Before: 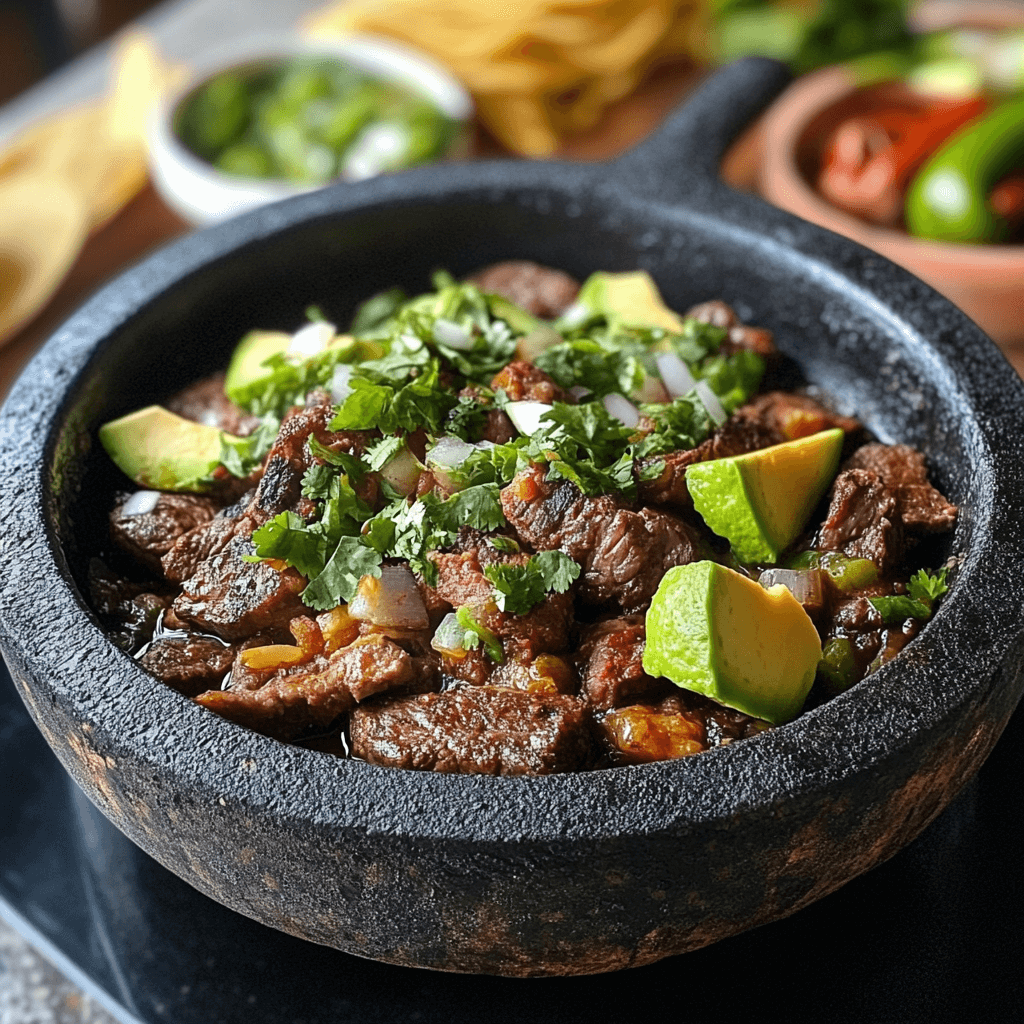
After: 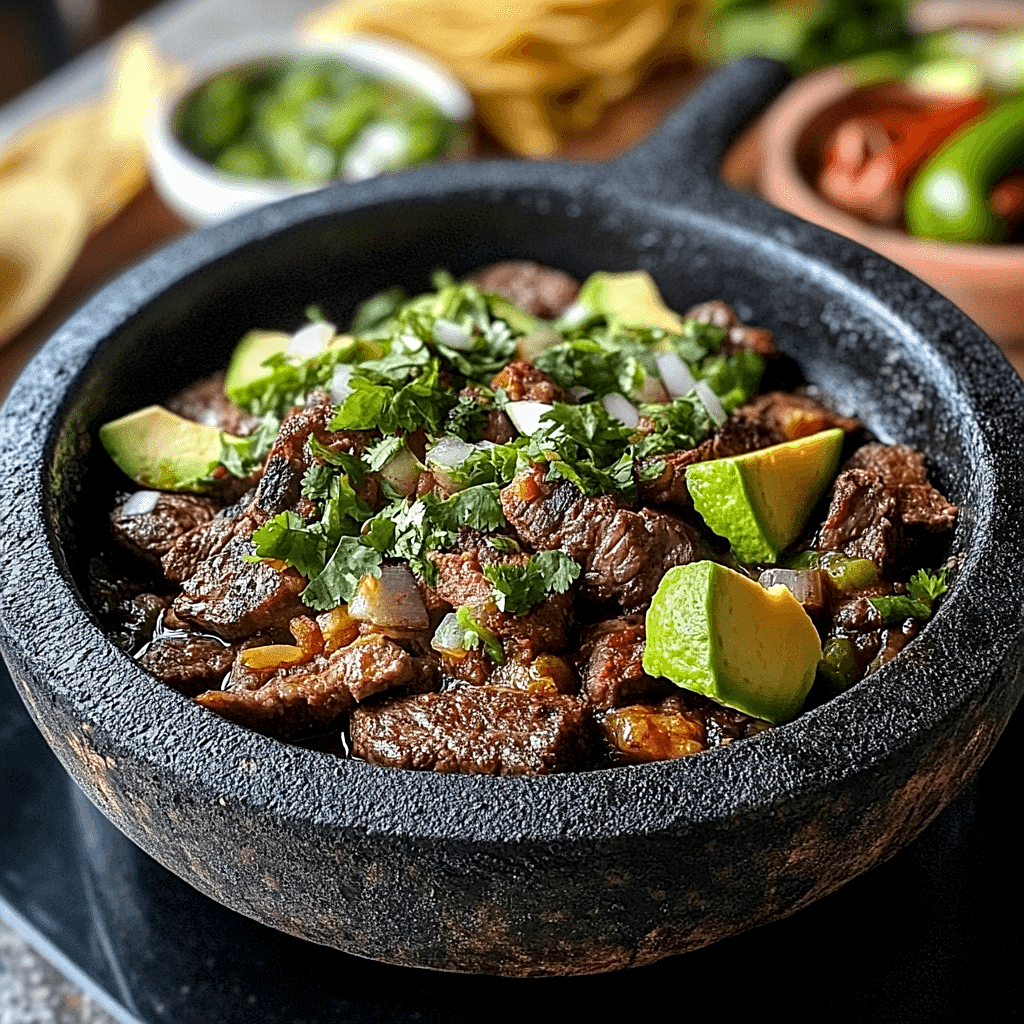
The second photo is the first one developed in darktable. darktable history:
local contrast: shadows 94%
sharpen: on, module defaults
